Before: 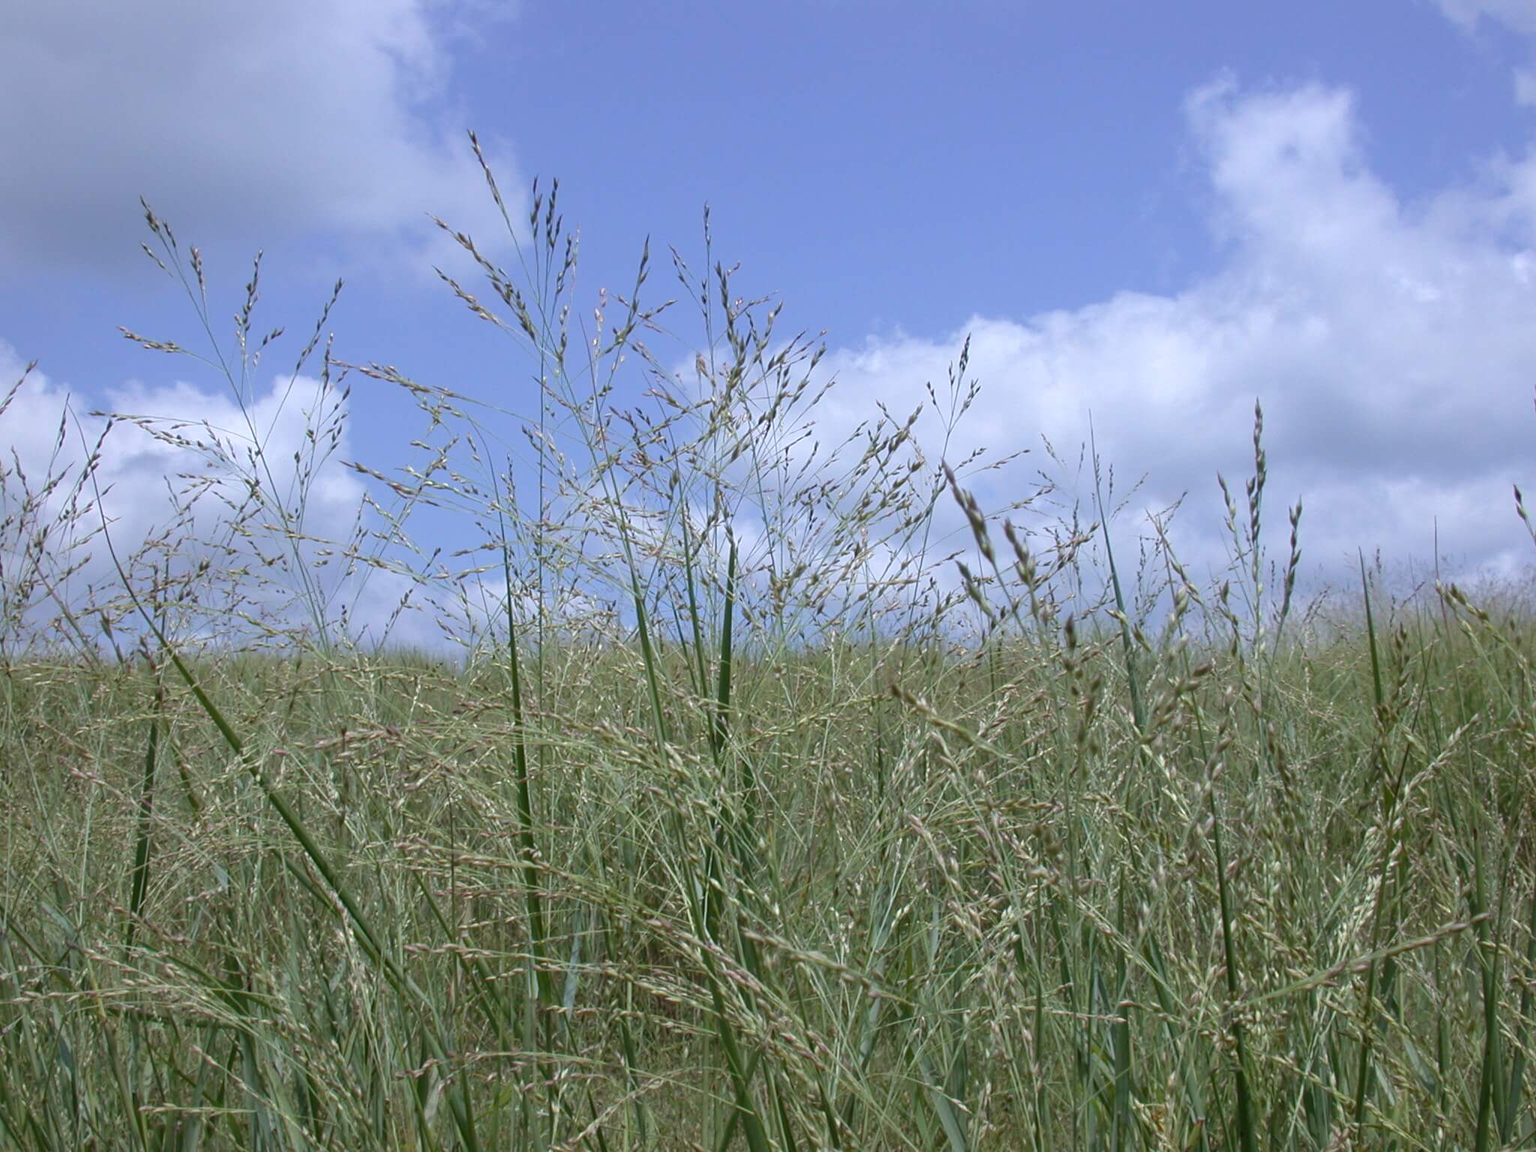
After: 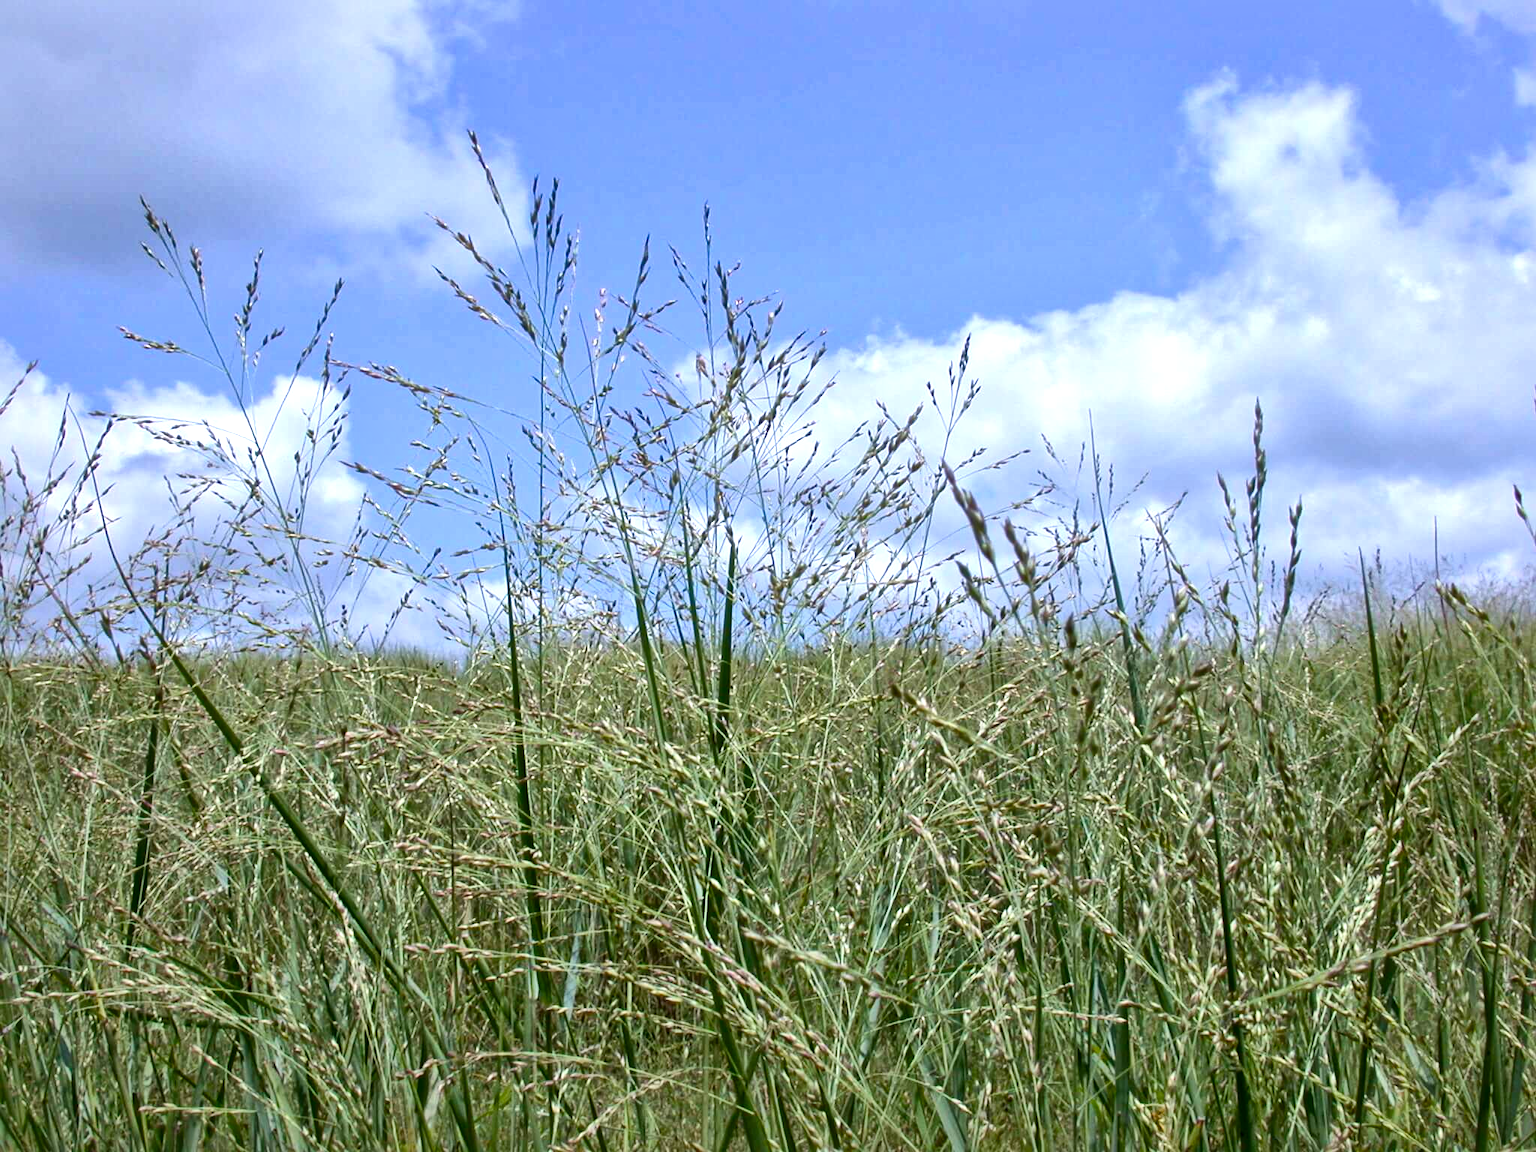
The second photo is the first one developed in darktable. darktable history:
contrast brightness saturation: contrast 0.07, brightness 0.08, saturation 0.18
color balance rgb: shadows lift › luminance -20%, power › hue 72.24°, highlights gain › luminance 15%, global offset › hue 171.6°, perceptual saturation grading › highlights -15%, perceptual saturation grading › shadows 25%, global vibrance 35%, contrast 10%
local contrast: mode bilateral grid, contrast 20, coarseness 50, detail 179%, midtone range 0.2
